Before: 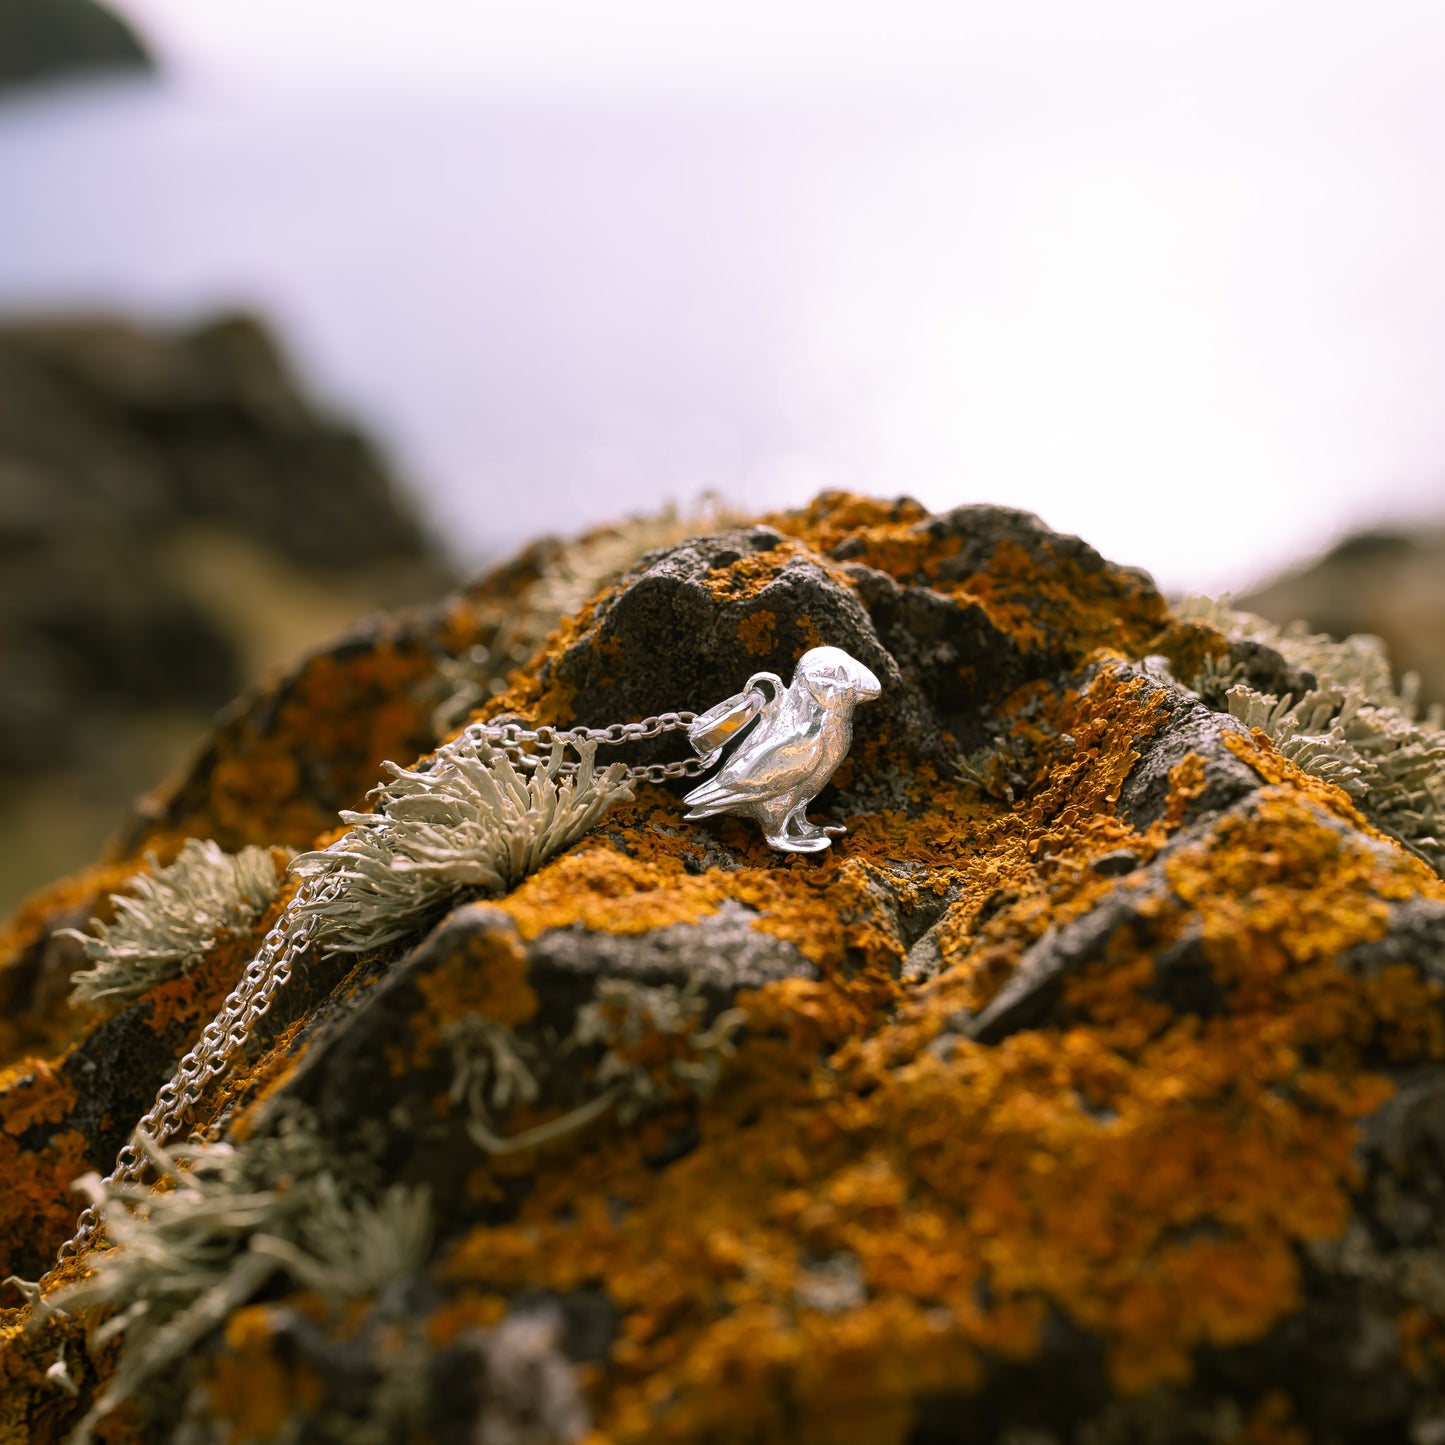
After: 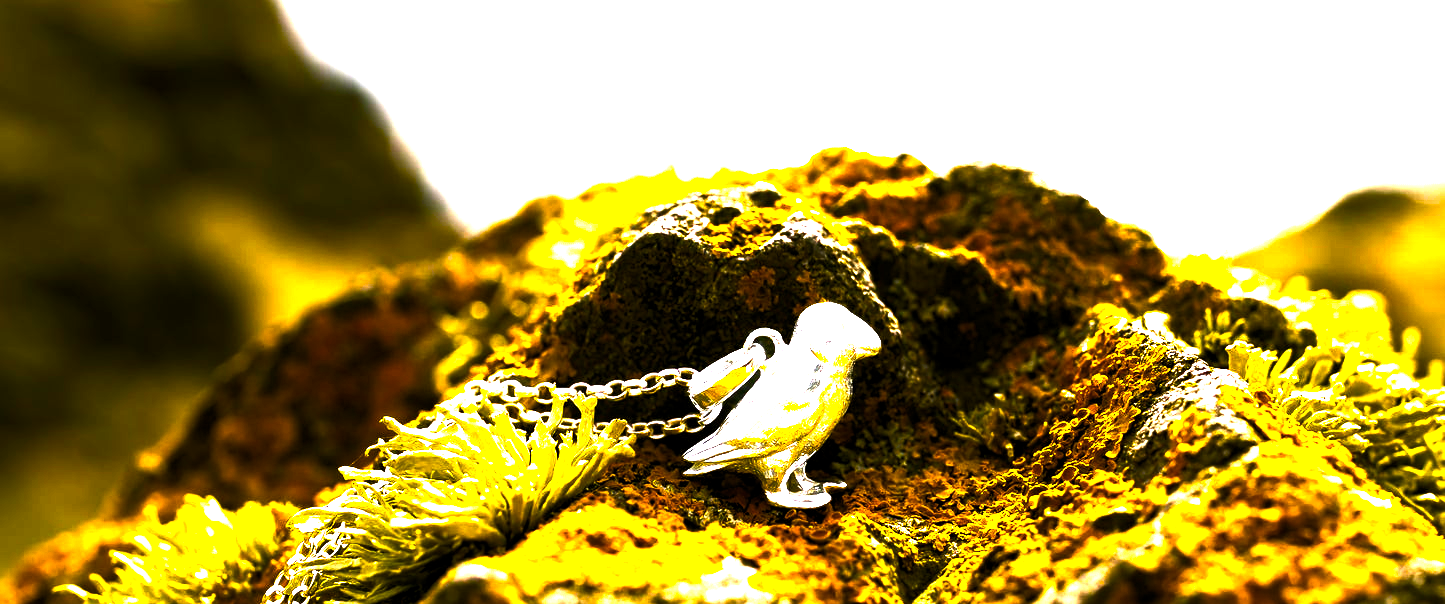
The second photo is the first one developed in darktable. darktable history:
exposure: black level correction 0.001, compensate highlight preservation false
color balance rgb: linear chroma grading › global chroma 20%, perceptual saturation grading › global saturation 65%, perceptual saturation grading › highlights 60%, perceptual saturation grading › mid-tones 50%, perceptual saturation grading › shadows 50%, perceptual brilliance grading › global brilliance 30%, perceptual brilliance grading › highlights 50%, perceptual brilliance grading › mid-tones 50%, perceptual brilliance grading › shadows -22%, global vibrance 20%
crop and rotate: top 23.84%, bottom 34.294%
levels: levels [0.016, 0.484, 0.953]
tone equalizer: -8 EV -0.75 EV, -7 EV -0.7 EV, -6 EV -0.6 EV, -5 EV -0.4 EV, -3 EV 0.4 EV, -2 EV 0.6 EV, -1 EV 0.7 EV, +0 EV 0.75 EV, edges refinement/feathering 500, mask exposure compensation -1.57 EV, preserve details no
